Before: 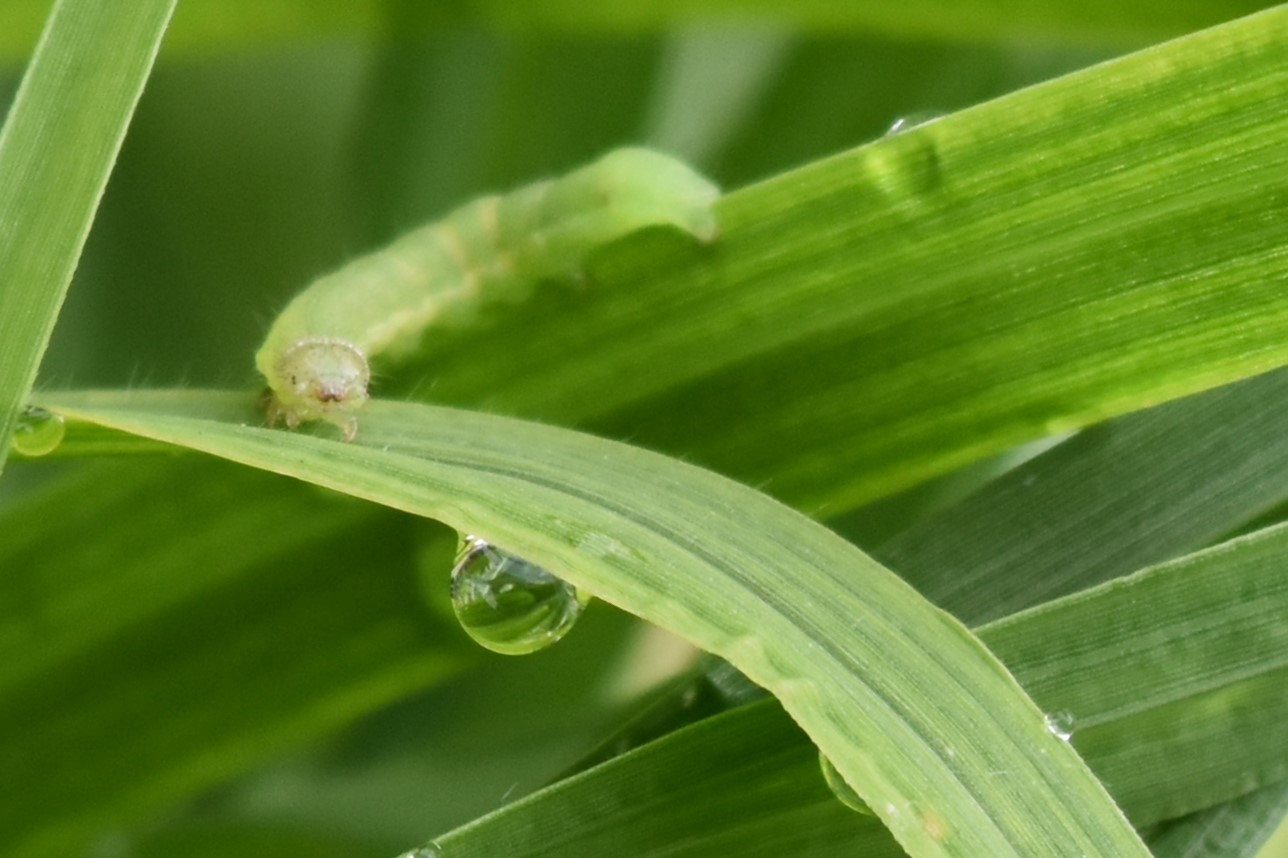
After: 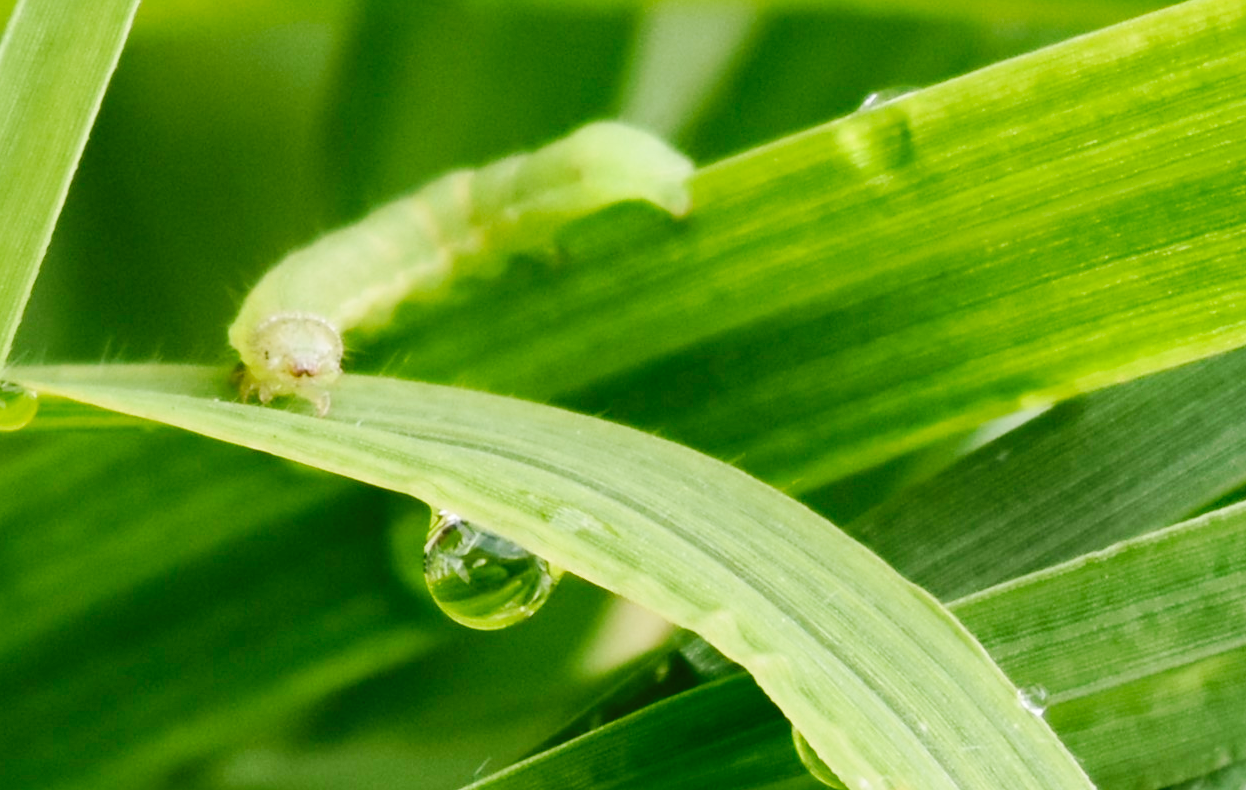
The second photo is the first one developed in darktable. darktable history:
base curve: curves: ch0 [(0, 0) (0.036, 0.025) (0.121, 0.166) (0.206, 0.329) (0.605, 0.79) (1, 1)], preserve colors none
crop: left 2.137%, top 2.921%, right 1.098%, bottom 4.954%
